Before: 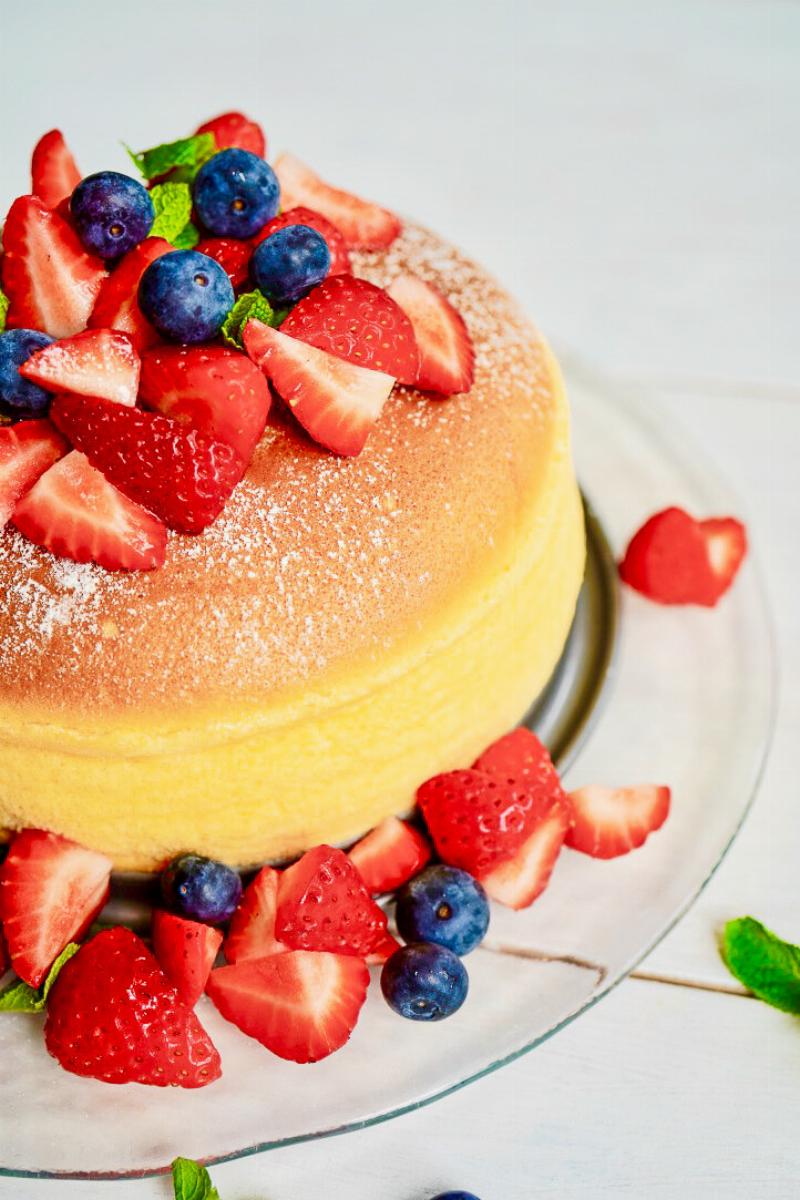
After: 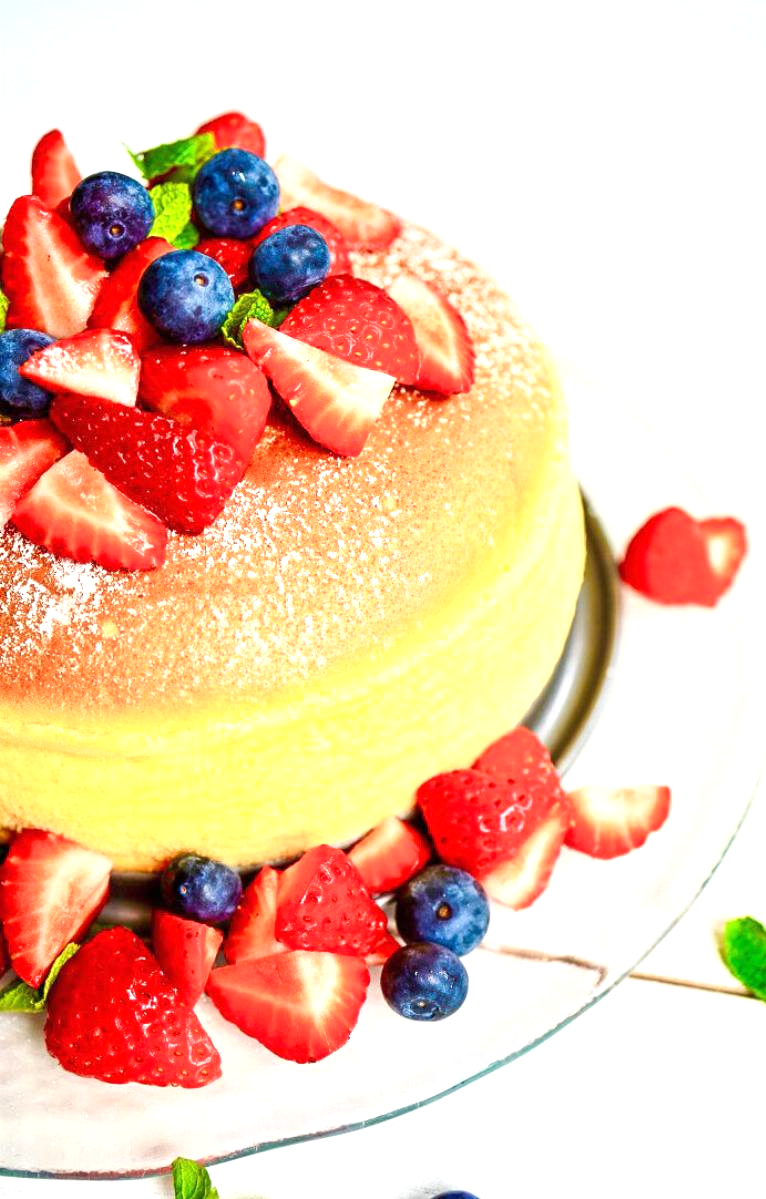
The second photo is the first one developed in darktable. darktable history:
crop: right 4.126%, bottom 0.031%
exposure: black level correction 0, exposure 0.7 EV, compensate exposure bias true, compensate highlight preservation false
